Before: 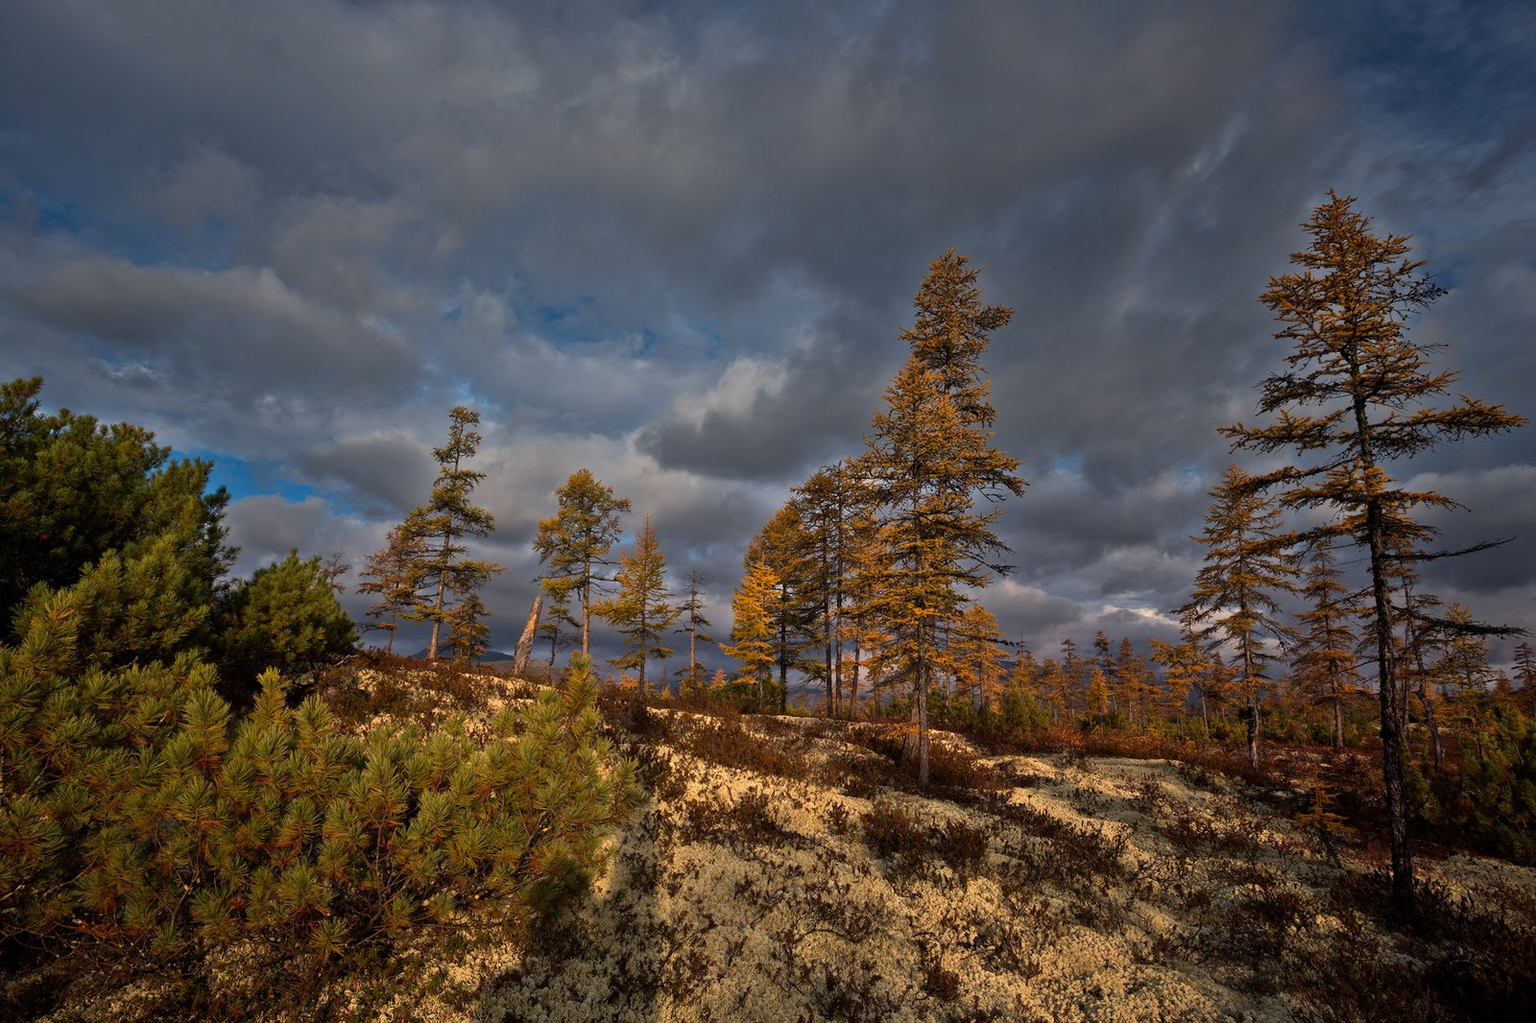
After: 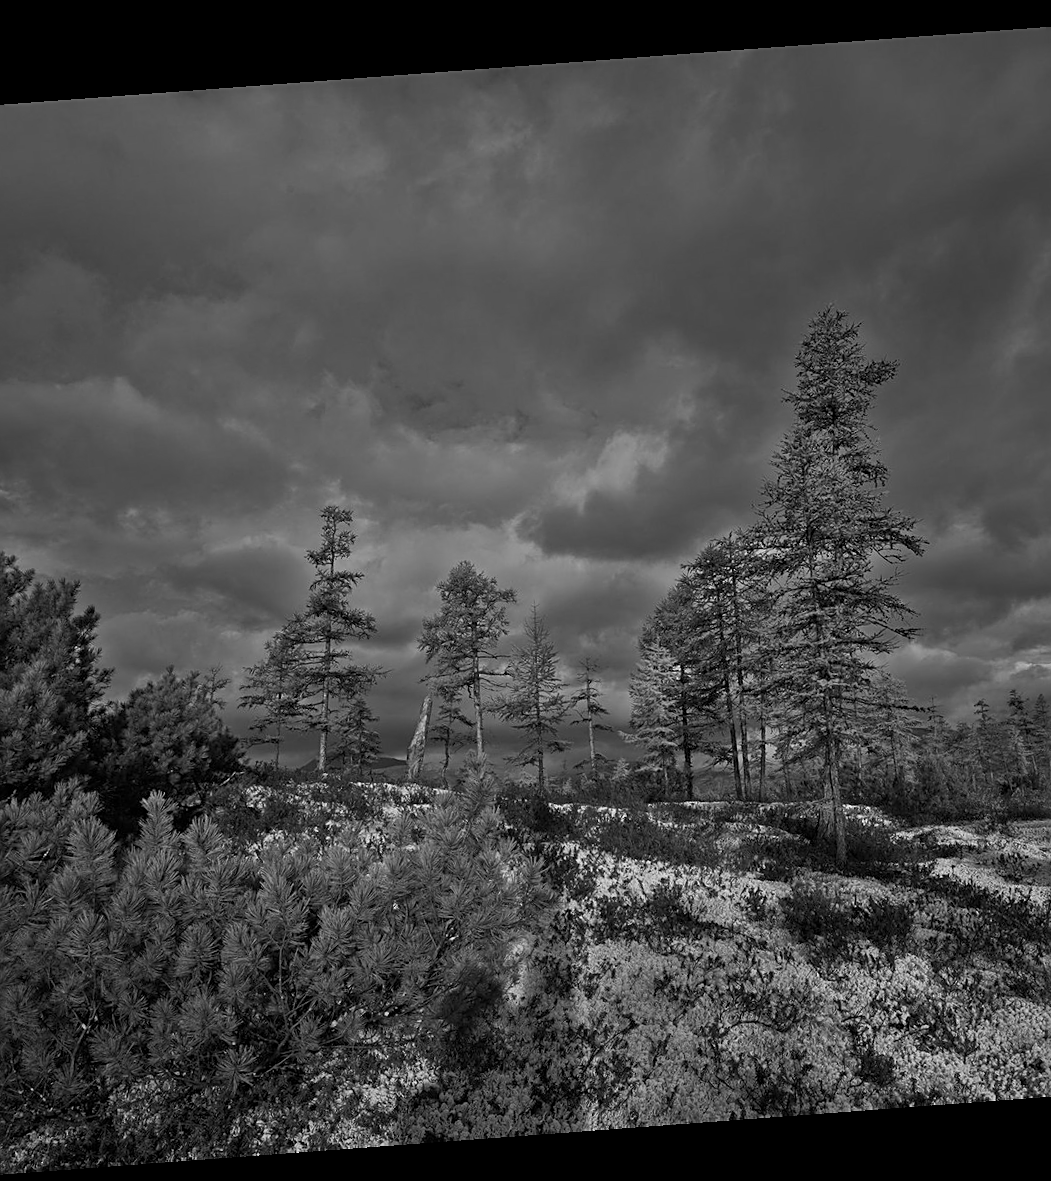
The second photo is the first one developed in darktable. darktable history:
sharpen: on, module defaults
crop: left 10.644%, right 26.528%
rotate and perspective: rotation -4.25°, automatic cropping off
monochrome: a -92.57, b 58.91
